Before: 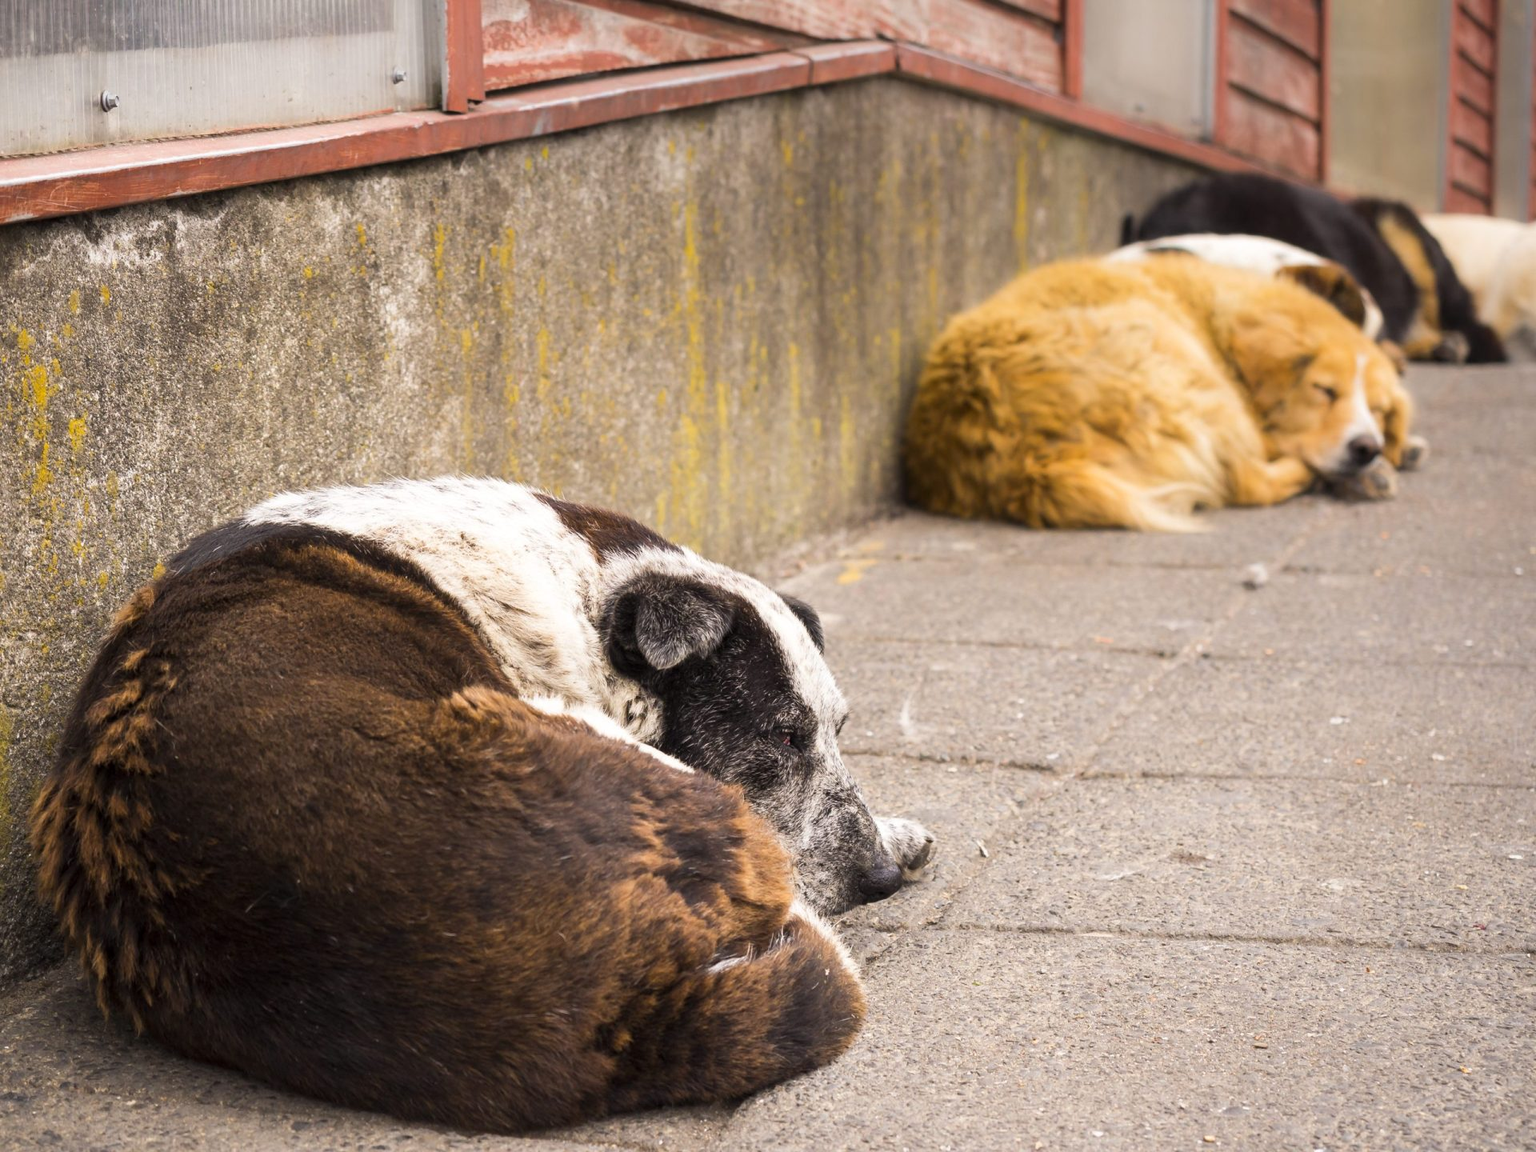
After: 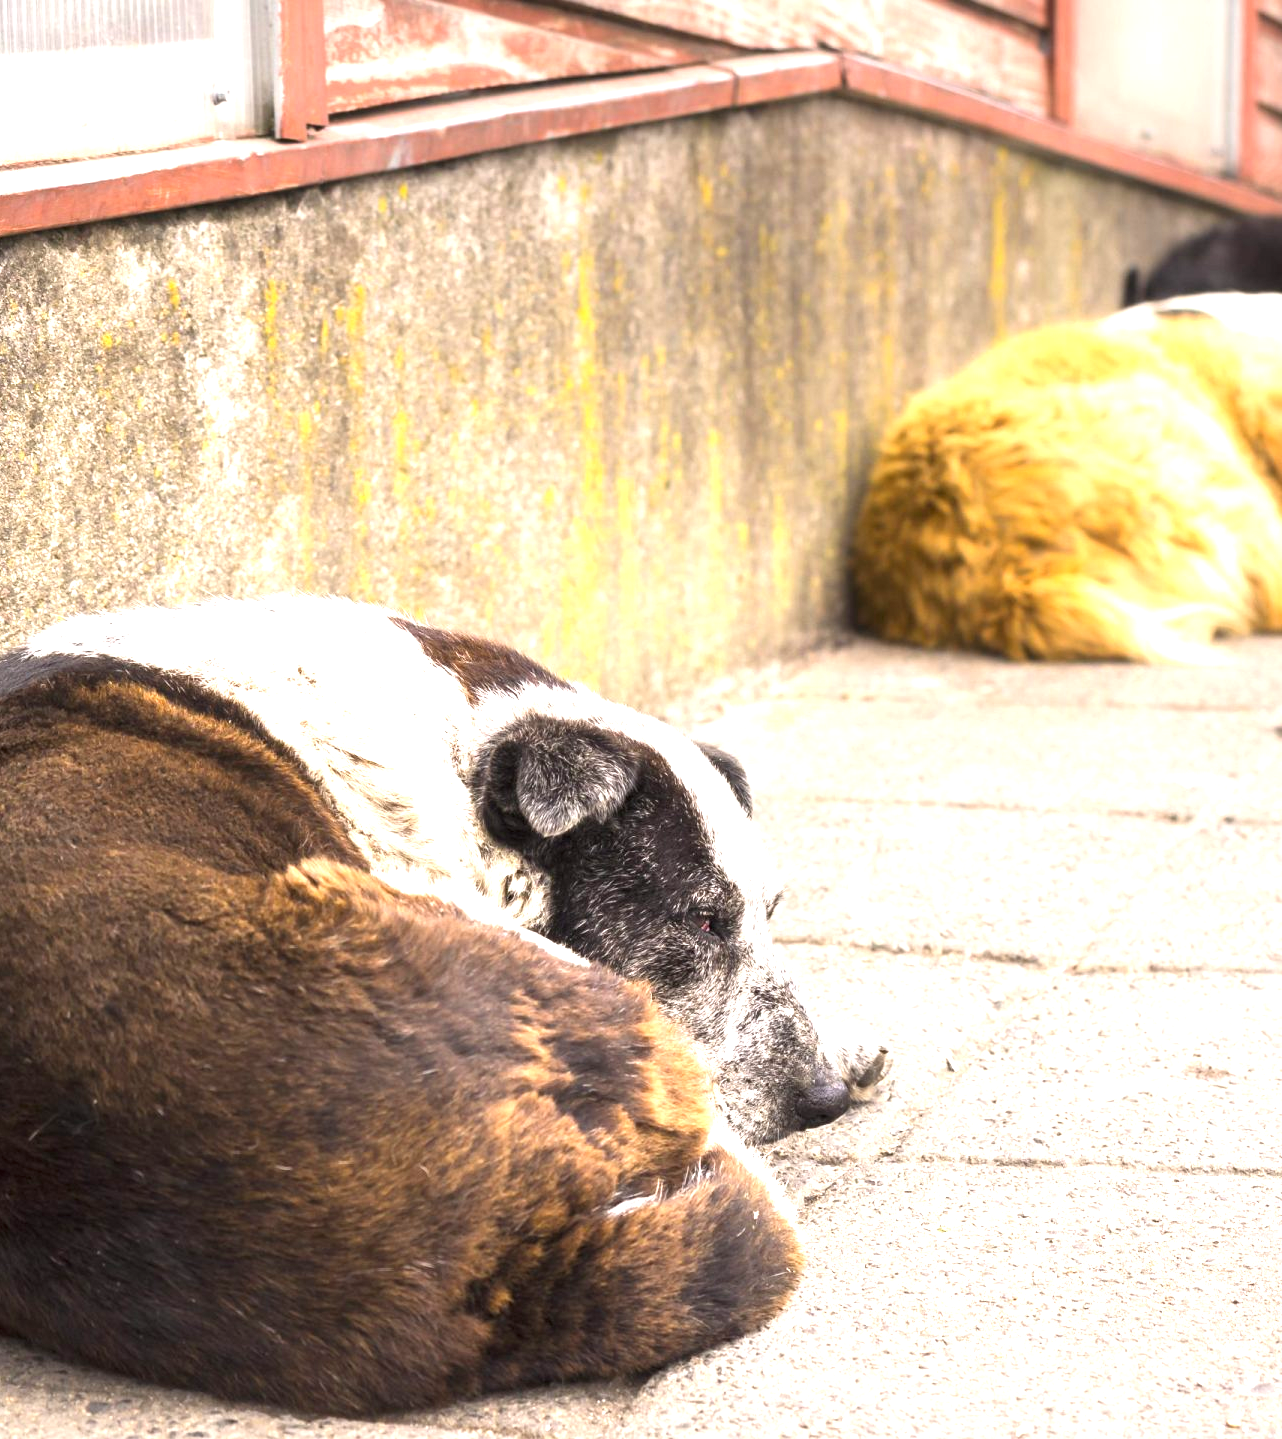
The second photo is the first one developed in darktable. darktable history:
exposure: black level correction 0, exposure 1.2 EV, compensate highlight preservation false
crop and rotate: left 14.494%, right 18.715%
